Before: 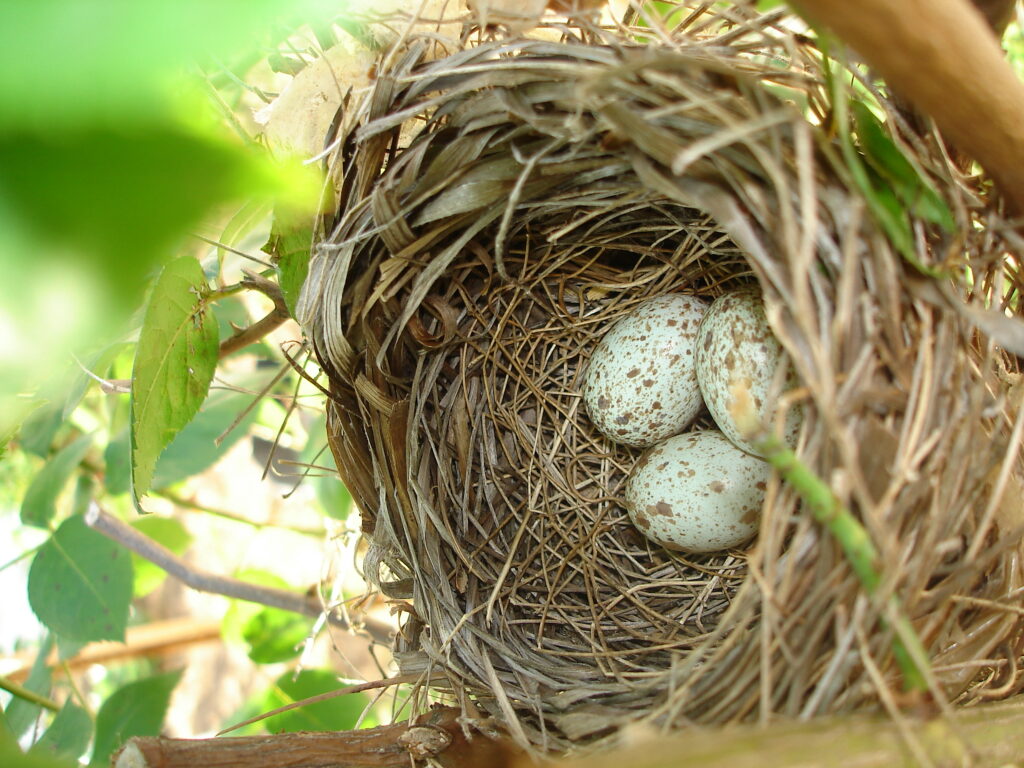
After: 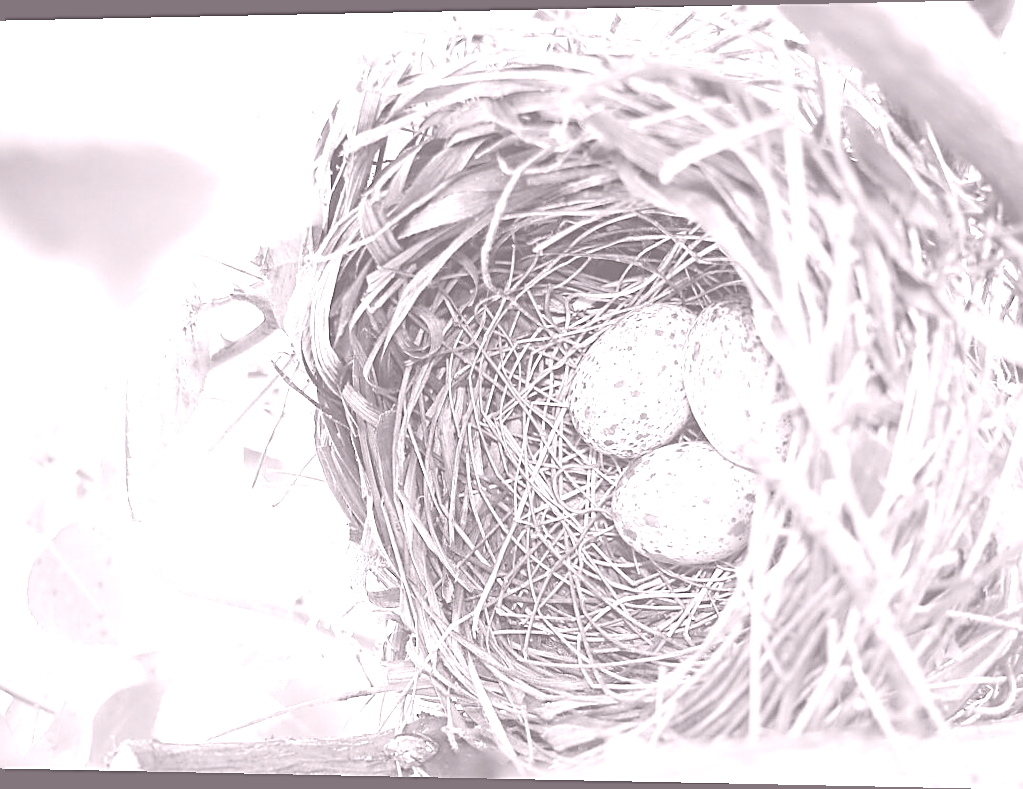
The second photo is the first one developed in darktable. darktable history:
rotate and perspective: lens shift (horizontal) -0.055, automatic cropping off
sharpen: amount 0.75
colorize: hue 25.2°, saturation 83%, source mix 82%, lightness 79%, version 1
